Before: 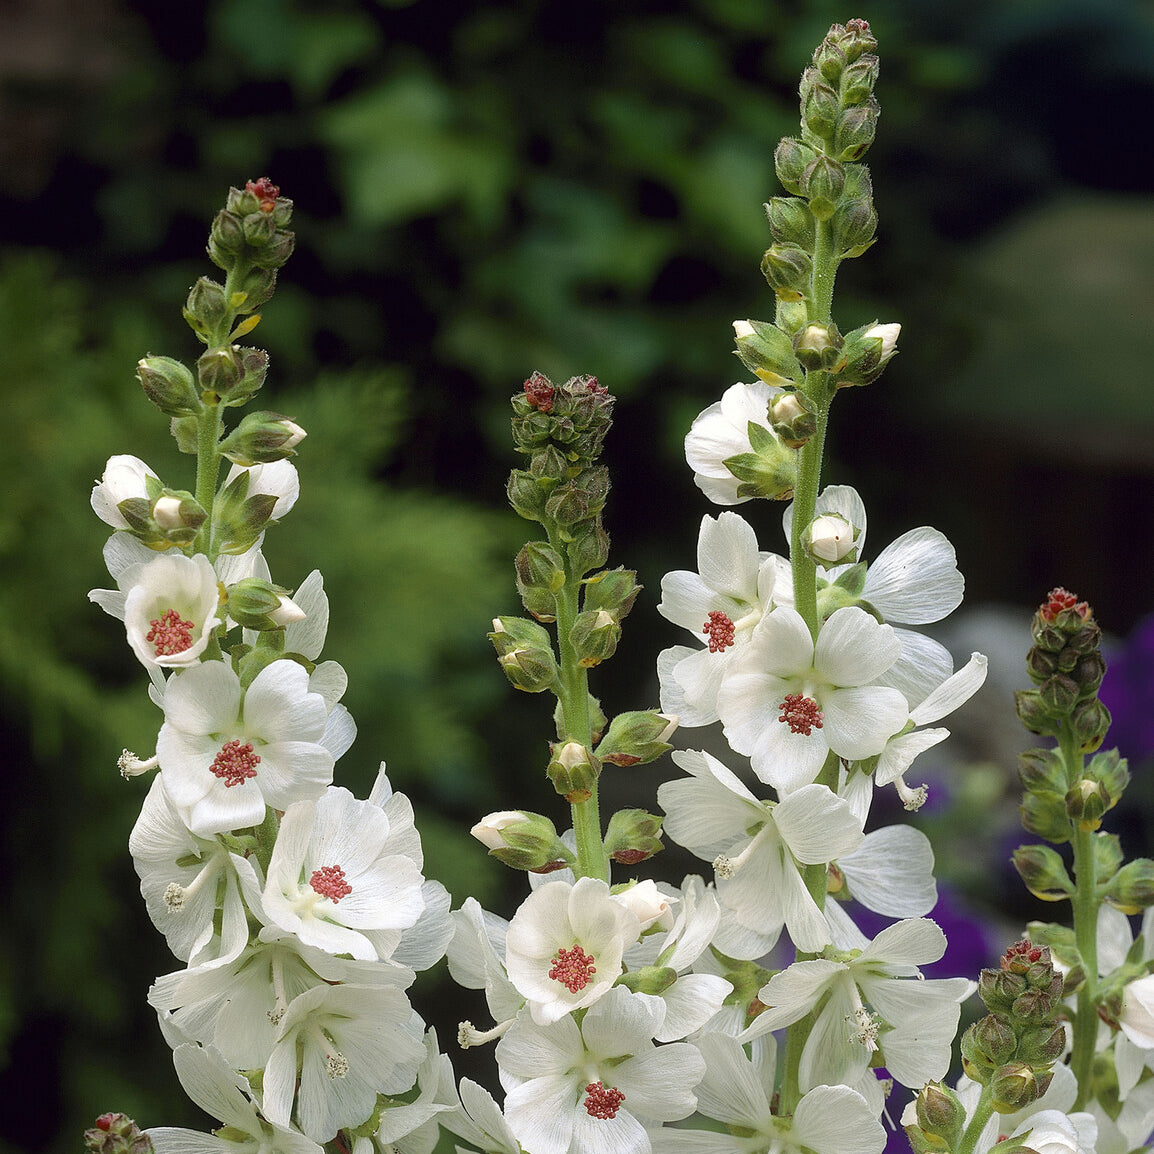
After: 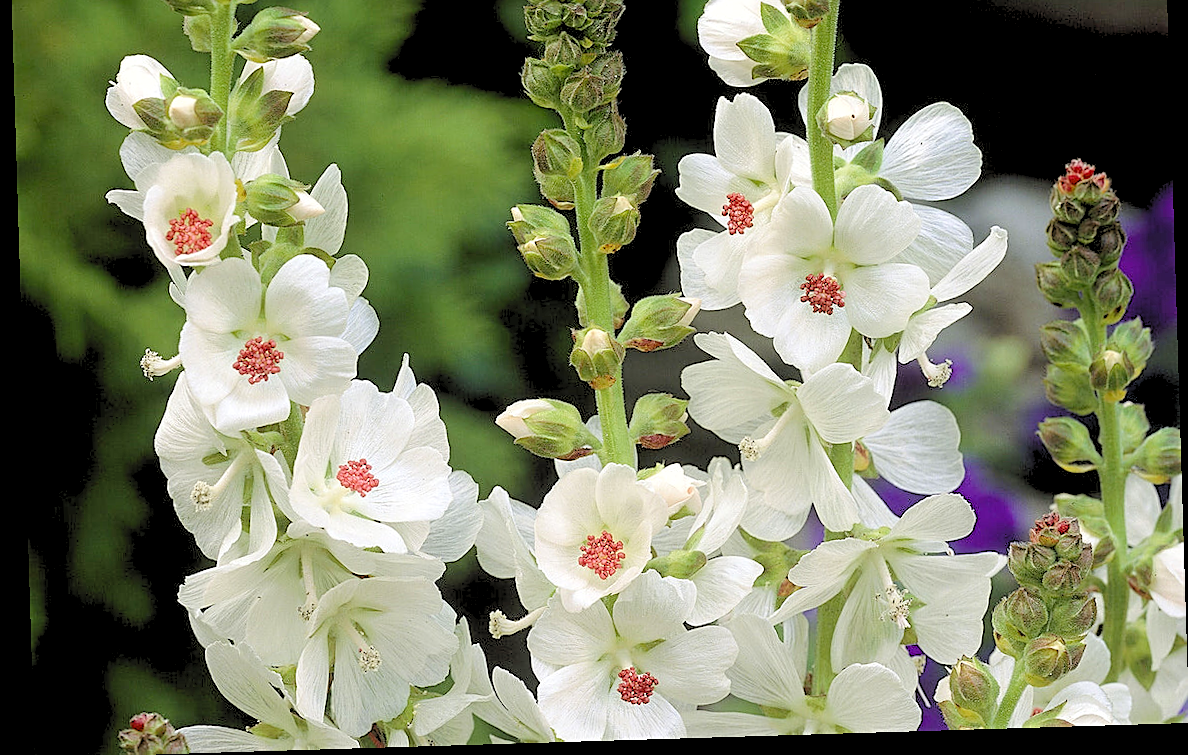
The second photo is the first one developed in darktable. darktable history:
sharpen: on, module defaults
rotate and perspective: rotation -1.75°, automatic cropping off
levels: levels [0.093, 0.434, 0.988]
crop and rotate: top 36.435%
